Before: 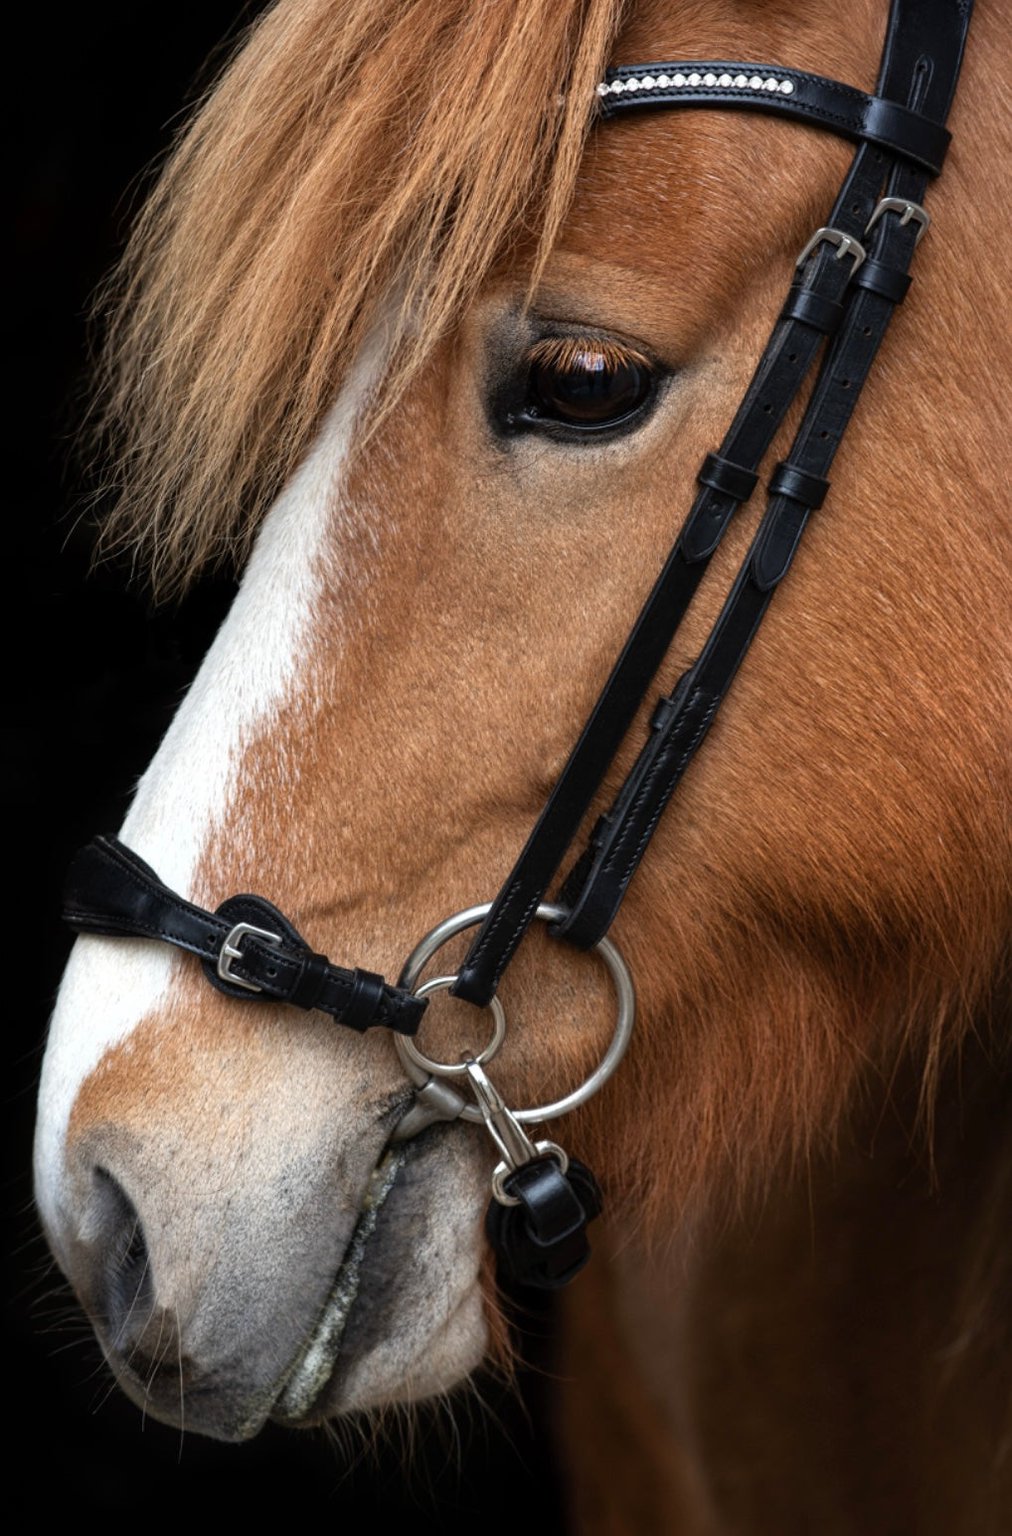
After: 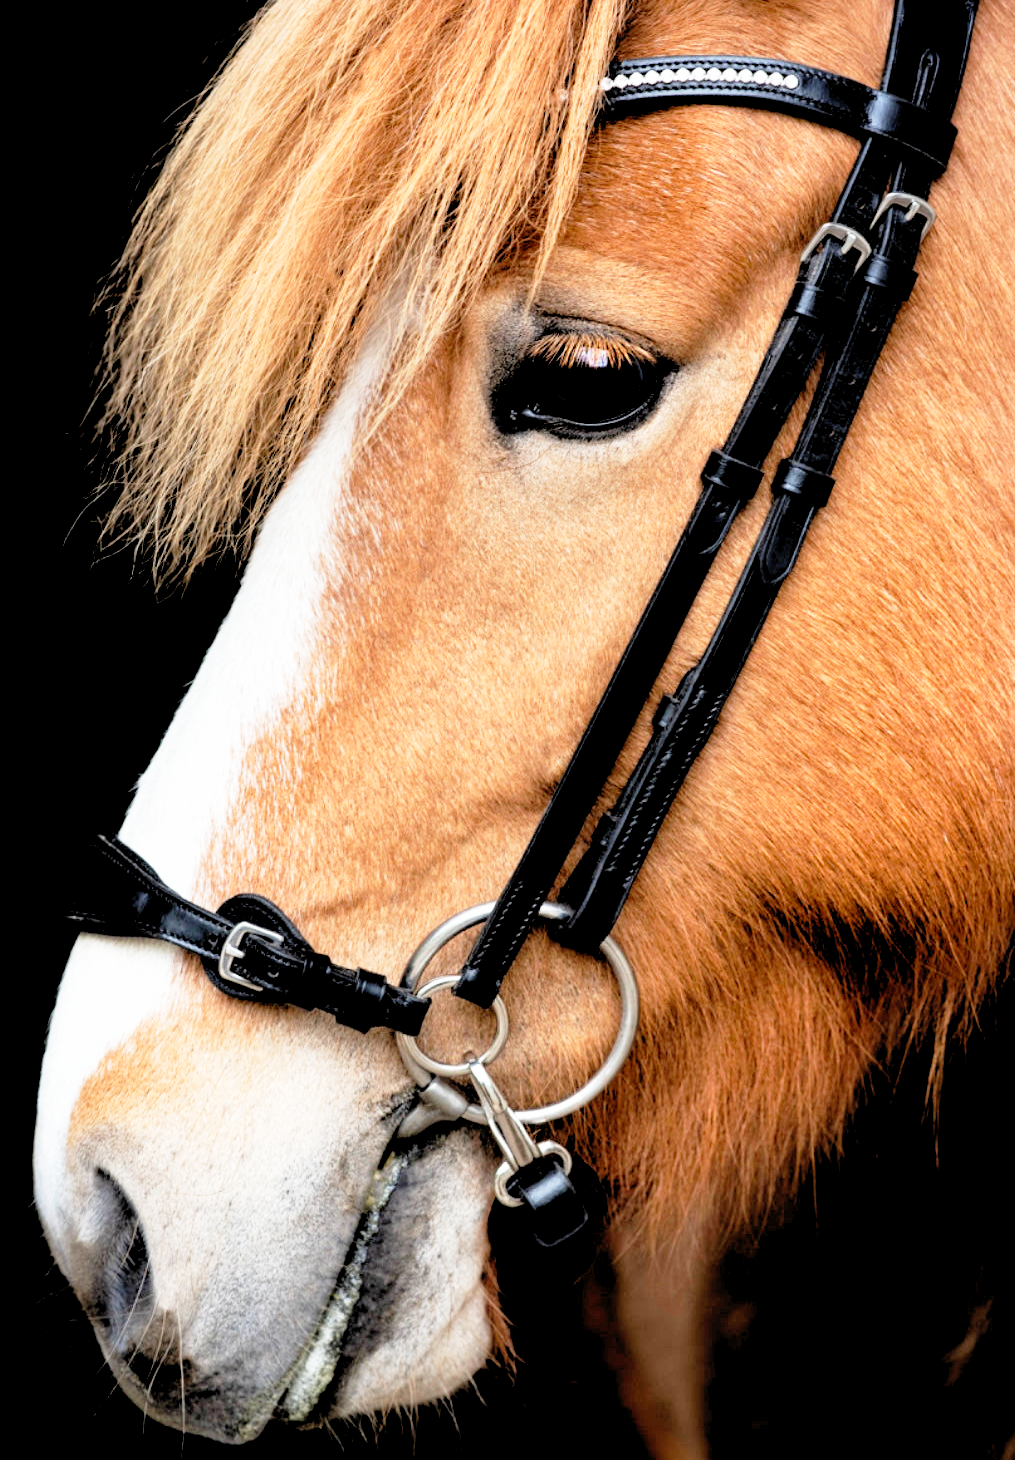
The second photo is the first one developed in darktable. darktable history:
crop: top 0.448%, right 0.264%, bottom 5.045%
base curve: curves: ch0 [(0, 0) (0.012, 0.01) (0.073, 0.168) (0.31, 0.711) (0.645, 0.957) (1, 1)], preserve colors none
rgb levels: preserve colors sum RGB, levels [[0.038, 0.433, 0.934], [0, 0.5, 1], [0, 0.5, 1]]
contrast equalizer: y [[0.518, 0.517, 0.501, 0.5, 0.5, 0.5], [0.5 ×6], [0.5 ×6], [0 ×6], [0 ×6]]
